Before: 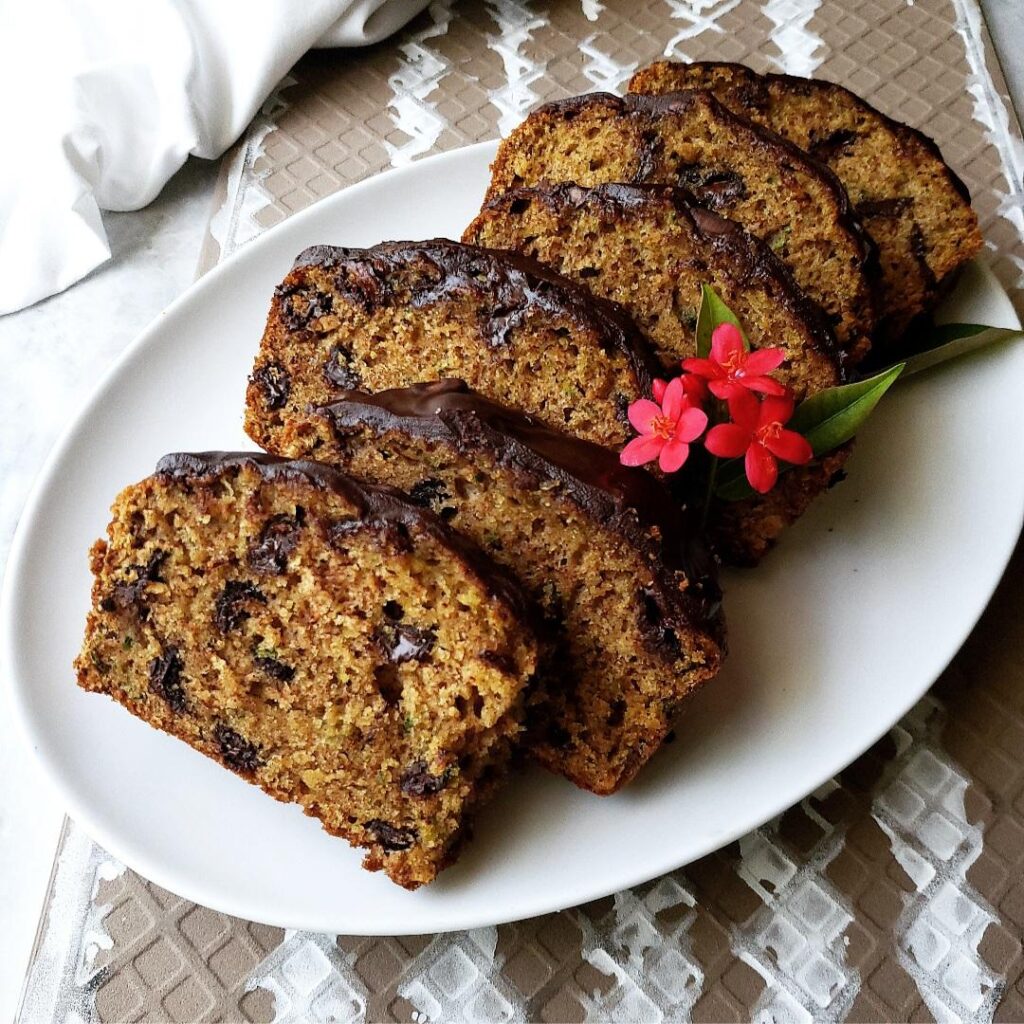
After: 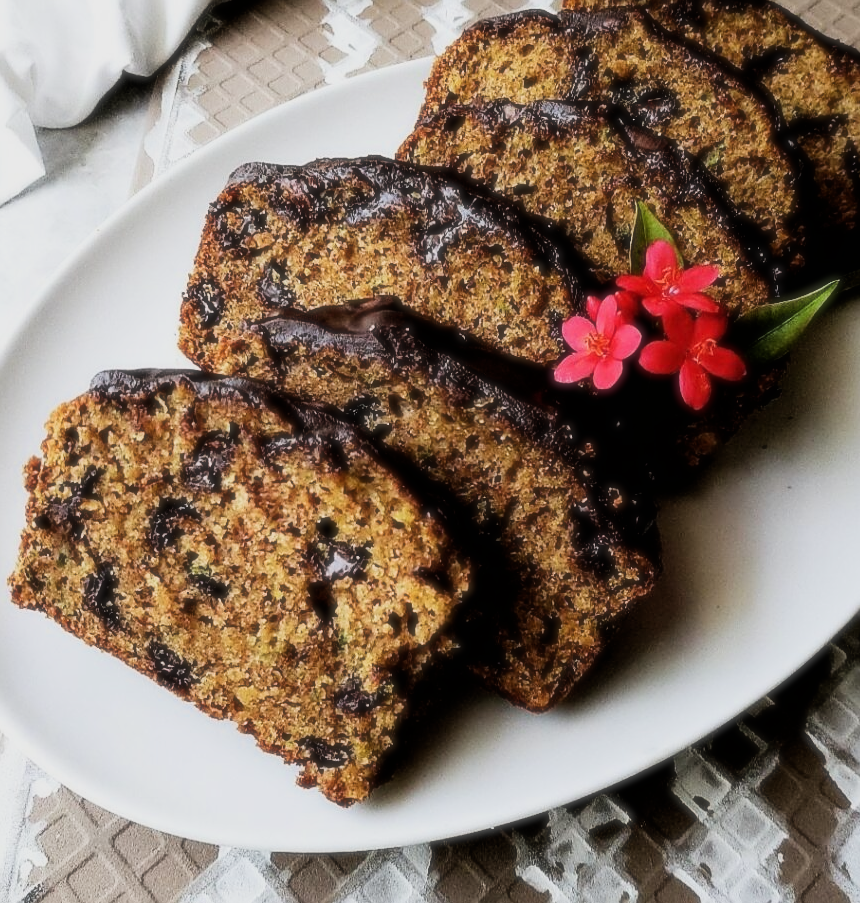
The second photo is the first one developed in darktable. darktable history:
soften: size 19.52%, mix 20.32%
filmic rgb: black relative exposure -5 EV, hardness 2.88, contrast 1.3
sharpen: on, module defaults
crop: left 6.446%, top 8.188%, right 9.538%, bottom 3.548%
